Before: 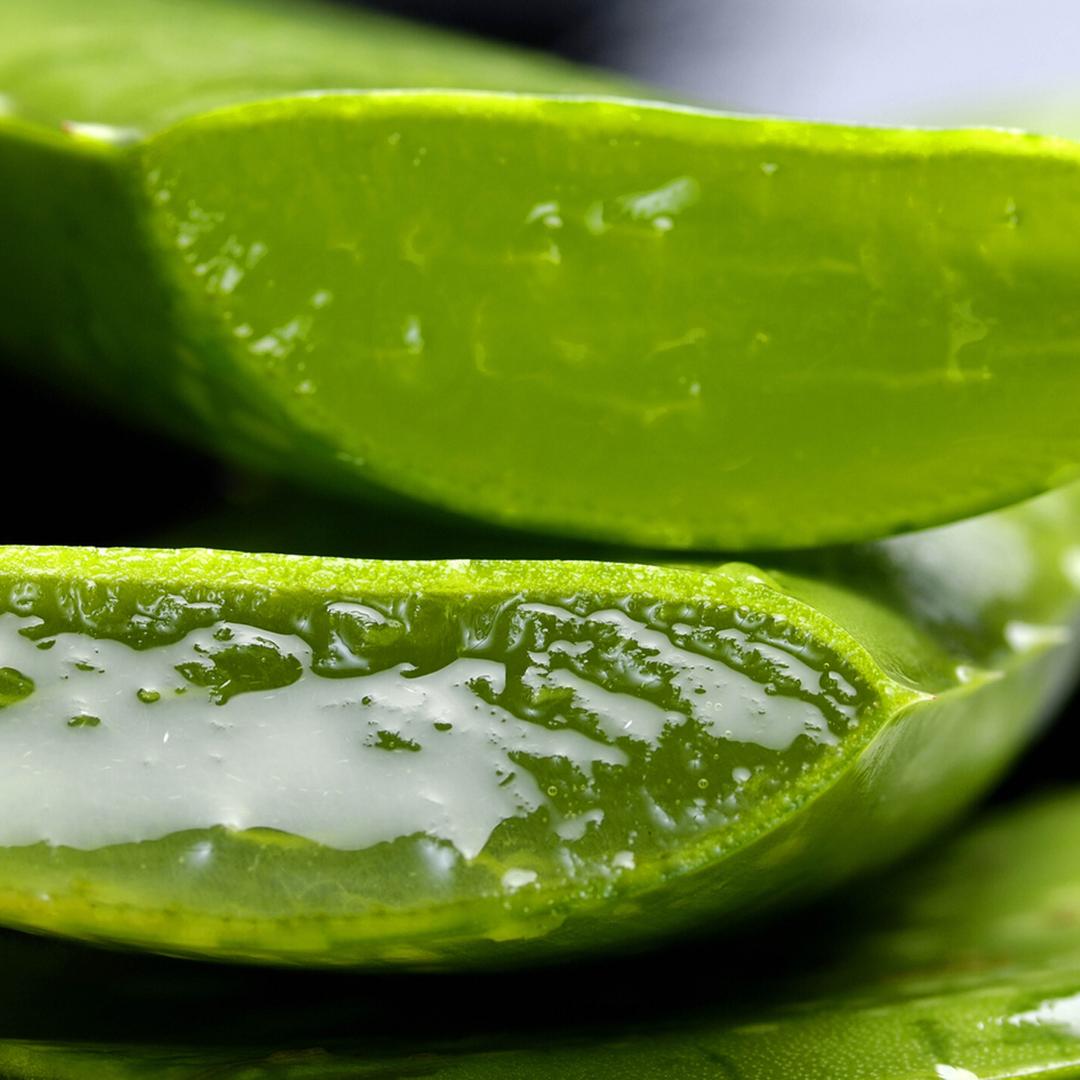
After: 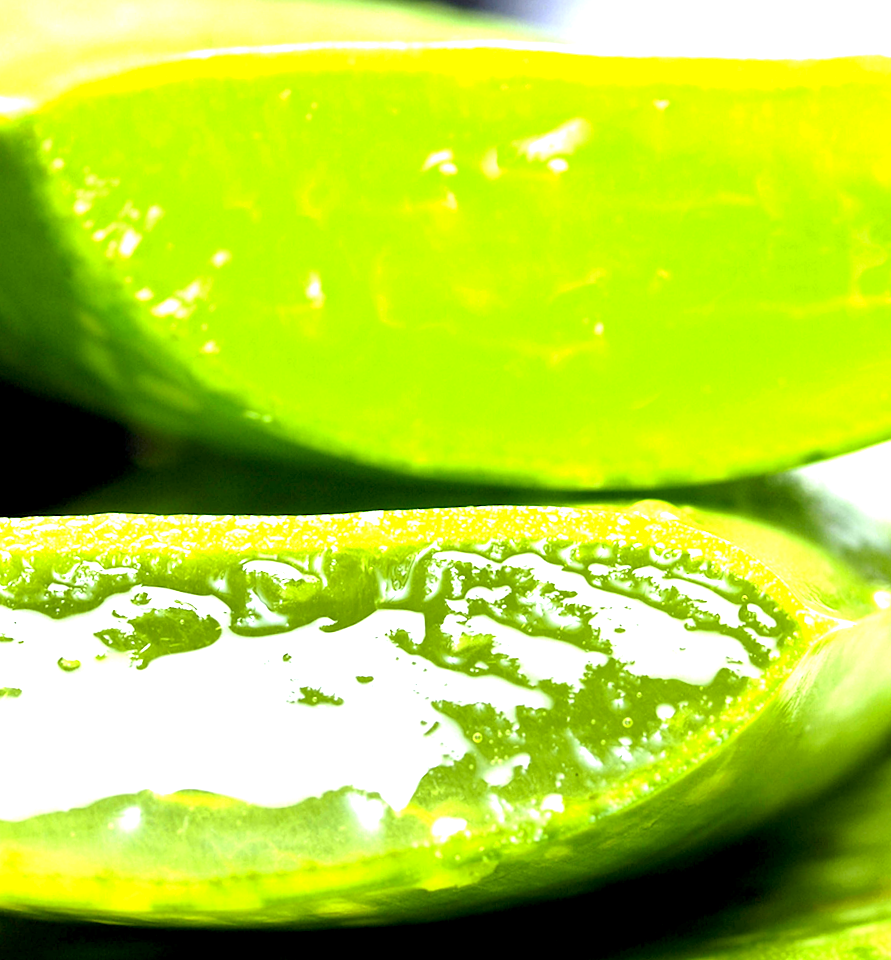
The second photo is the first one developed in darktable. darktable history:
exposure: black level correction 0.001, exposure 2 EV, compensate highlight preservation false
white balance: red 0.98, blue 1.034
rotate and perspective: rotation -3°, crop left 0.031, crop right 0.968, crop top 0.07, crop bottom 0.93
crop: left 7.598%, right 7.873%
